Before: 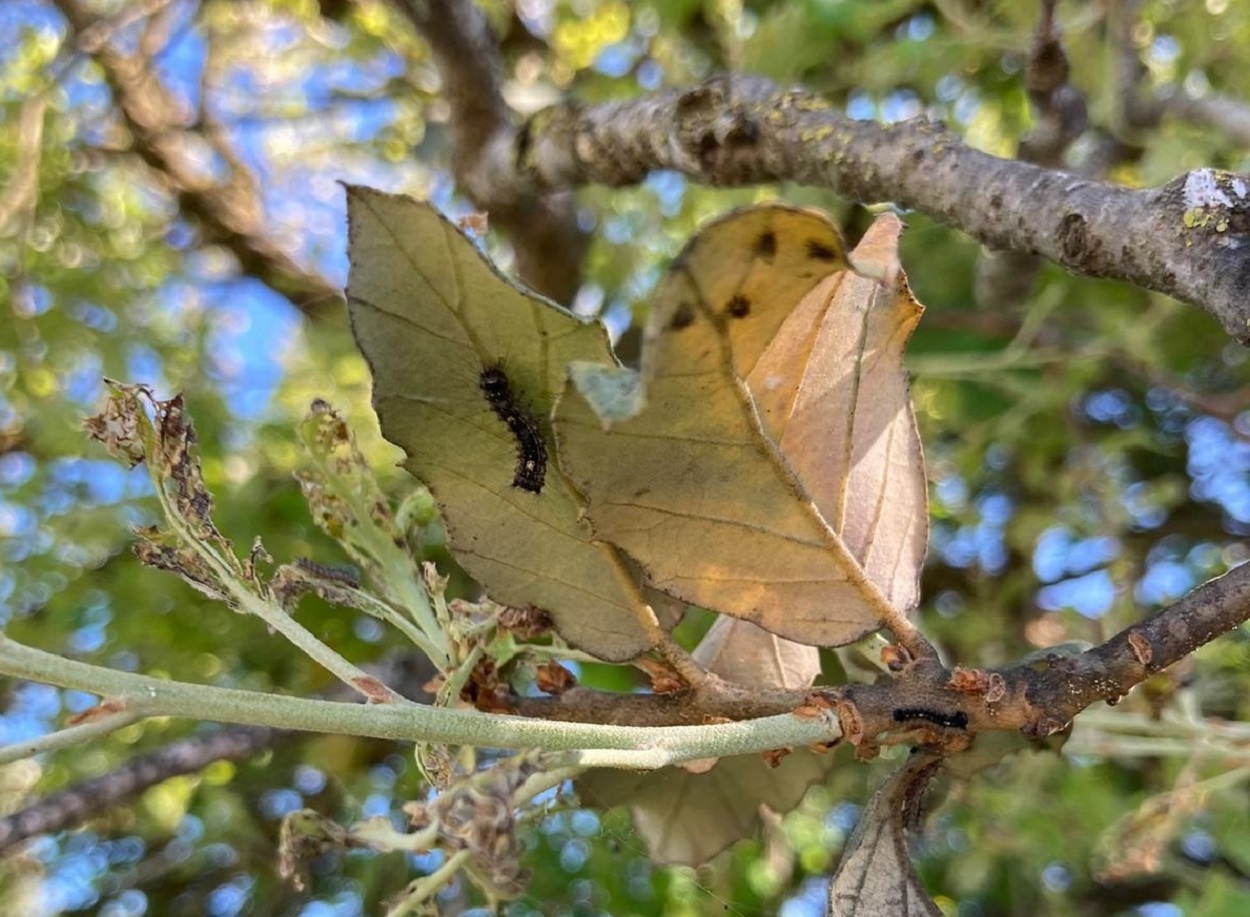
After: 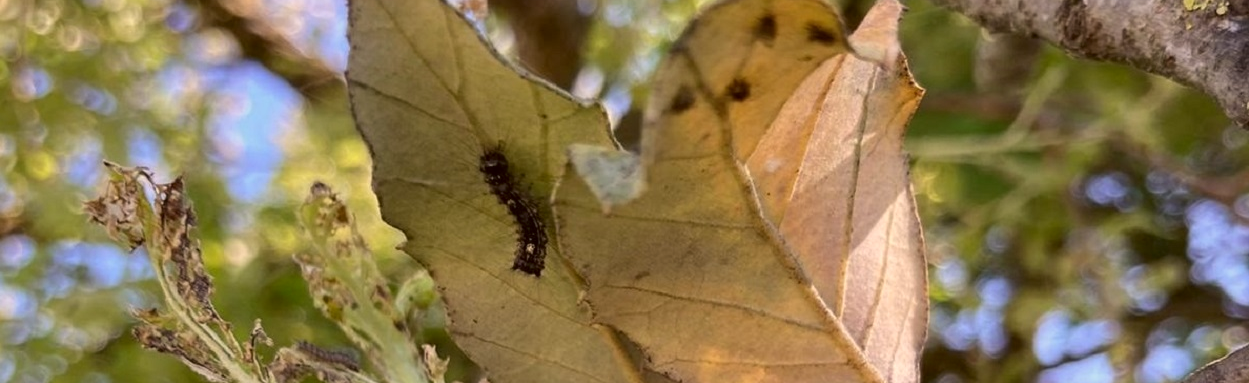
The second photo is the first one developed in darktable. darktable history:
color correction: highlights a* 6.27, highlights b* 8.19, shadows a* 5.94, shadows b* 7.23, saturation 0.9
crop and rotate: top 23.84%, bottom 34.294%
color zones: curves: ch0 [(0.068, 0.464) (0.25, 0.5) (0.48, 0.508) (0.75, 0.536) (0.886, 0.476) (0.967, 0.456)]; ch1 [(0.066, 0.456) (0.25, 0.5) (0.616, 0.508) (0.746, 0.56) (0.934, 0.444)]
